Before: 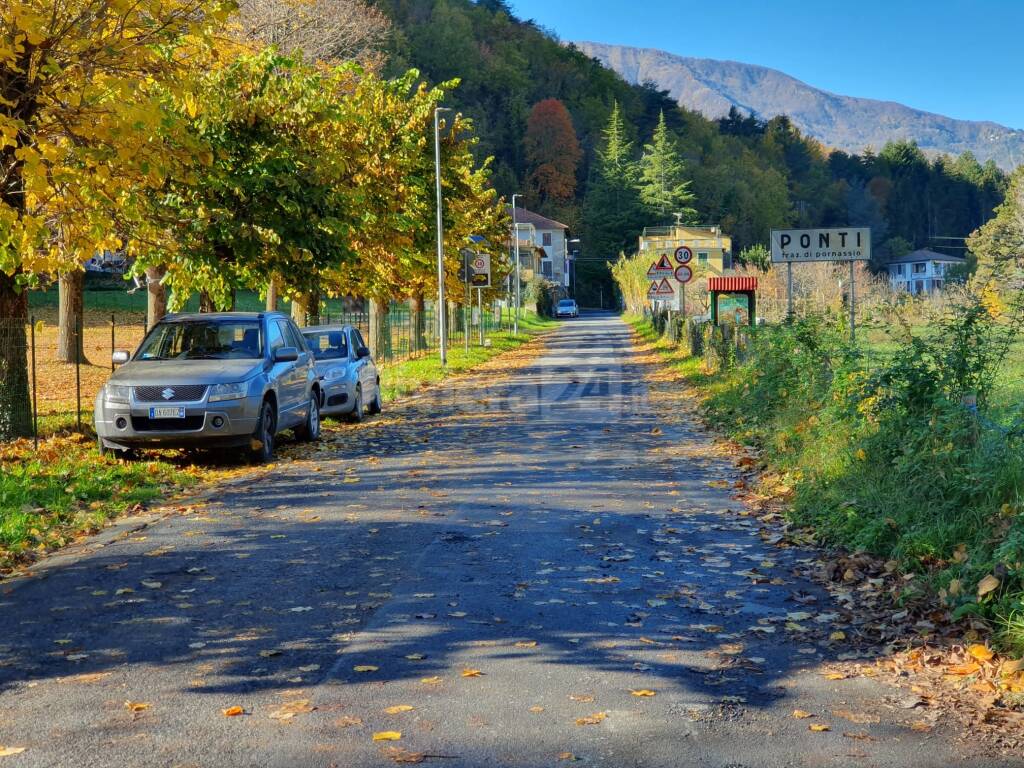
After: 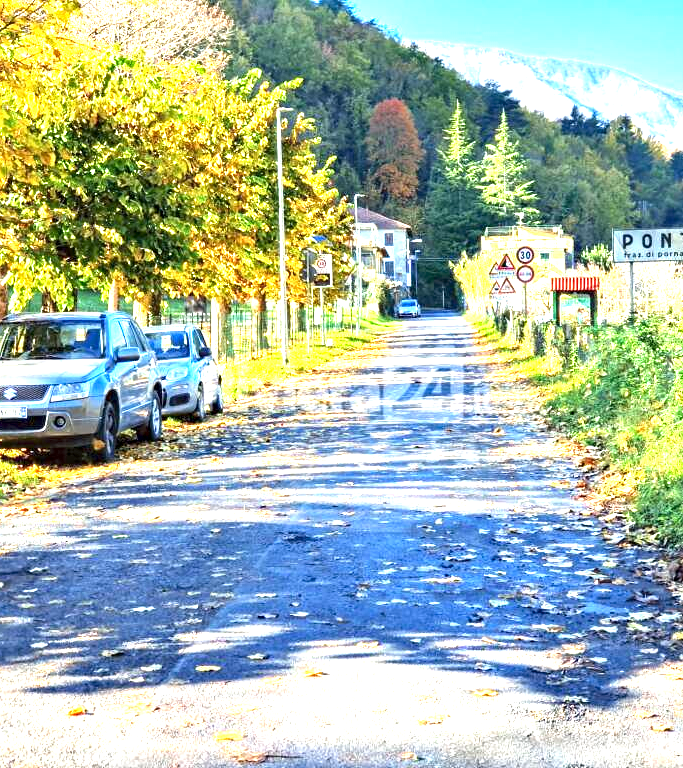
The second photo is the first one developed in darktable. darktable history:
exposure: black level correction 0, exposure 2.138 EV, compensate exposure bias true, compensate highlight preservation false
crop and rotate: left 15.446%, right 17.836%
contrast equalizer: y [[0.5, 0.501, 0.525, 0.597, 0.58, 0.514], [0.5 ×6], [0.5 ×6], [0 ×6], [0 ×6]]
